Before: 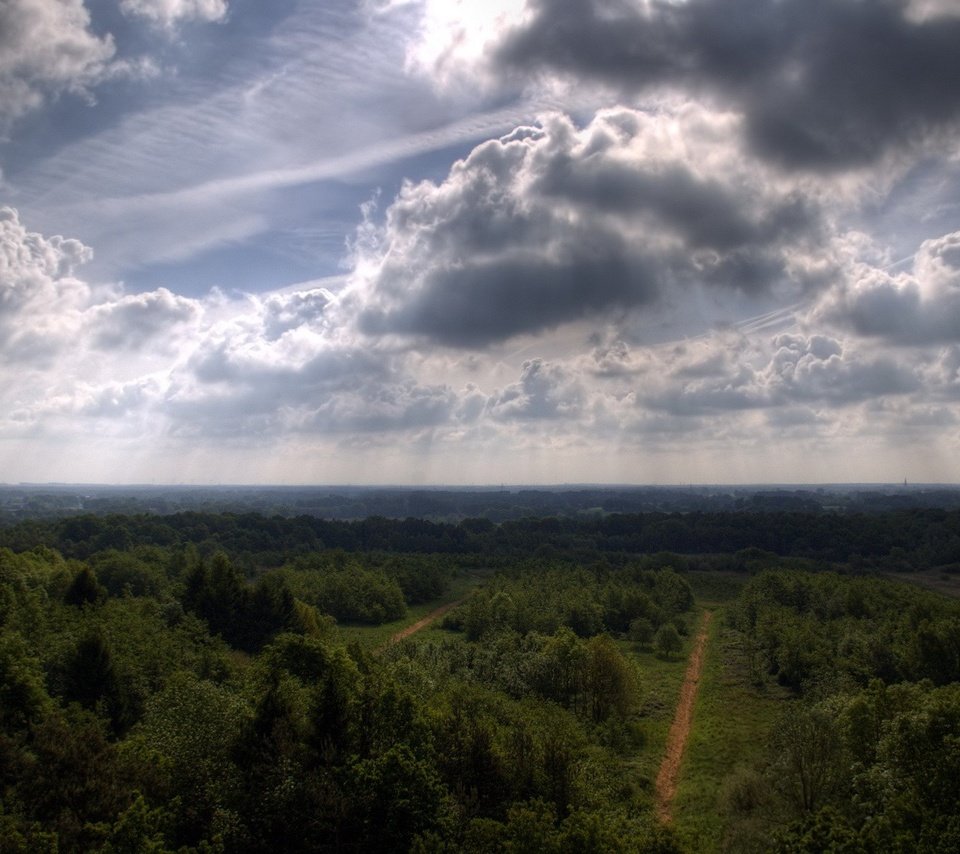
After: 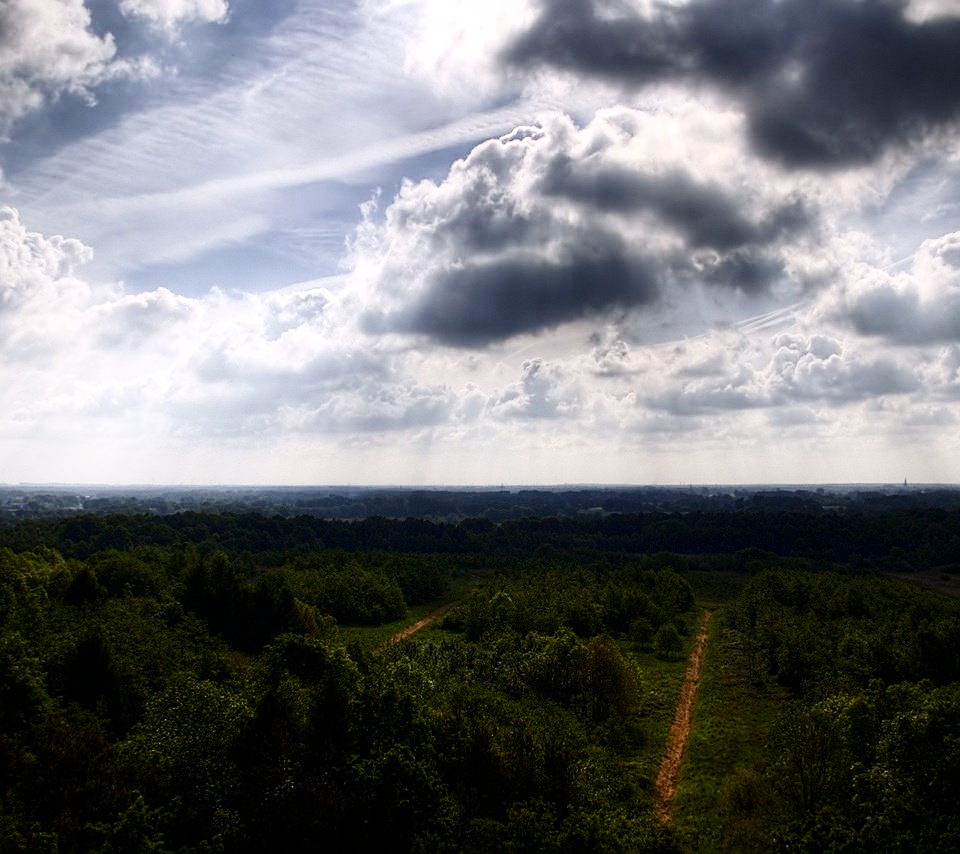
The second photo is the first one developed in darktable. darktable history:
tone curve: curves: ch0 [(0, 0) (0.004, 0.001) (0.133, 0.112) (0.325, 0.362) (0.832, 0.893) (1, 1)], preserve colors none
contrast brightness saturation: contrast 0.287
sharpen: on, module defaults
